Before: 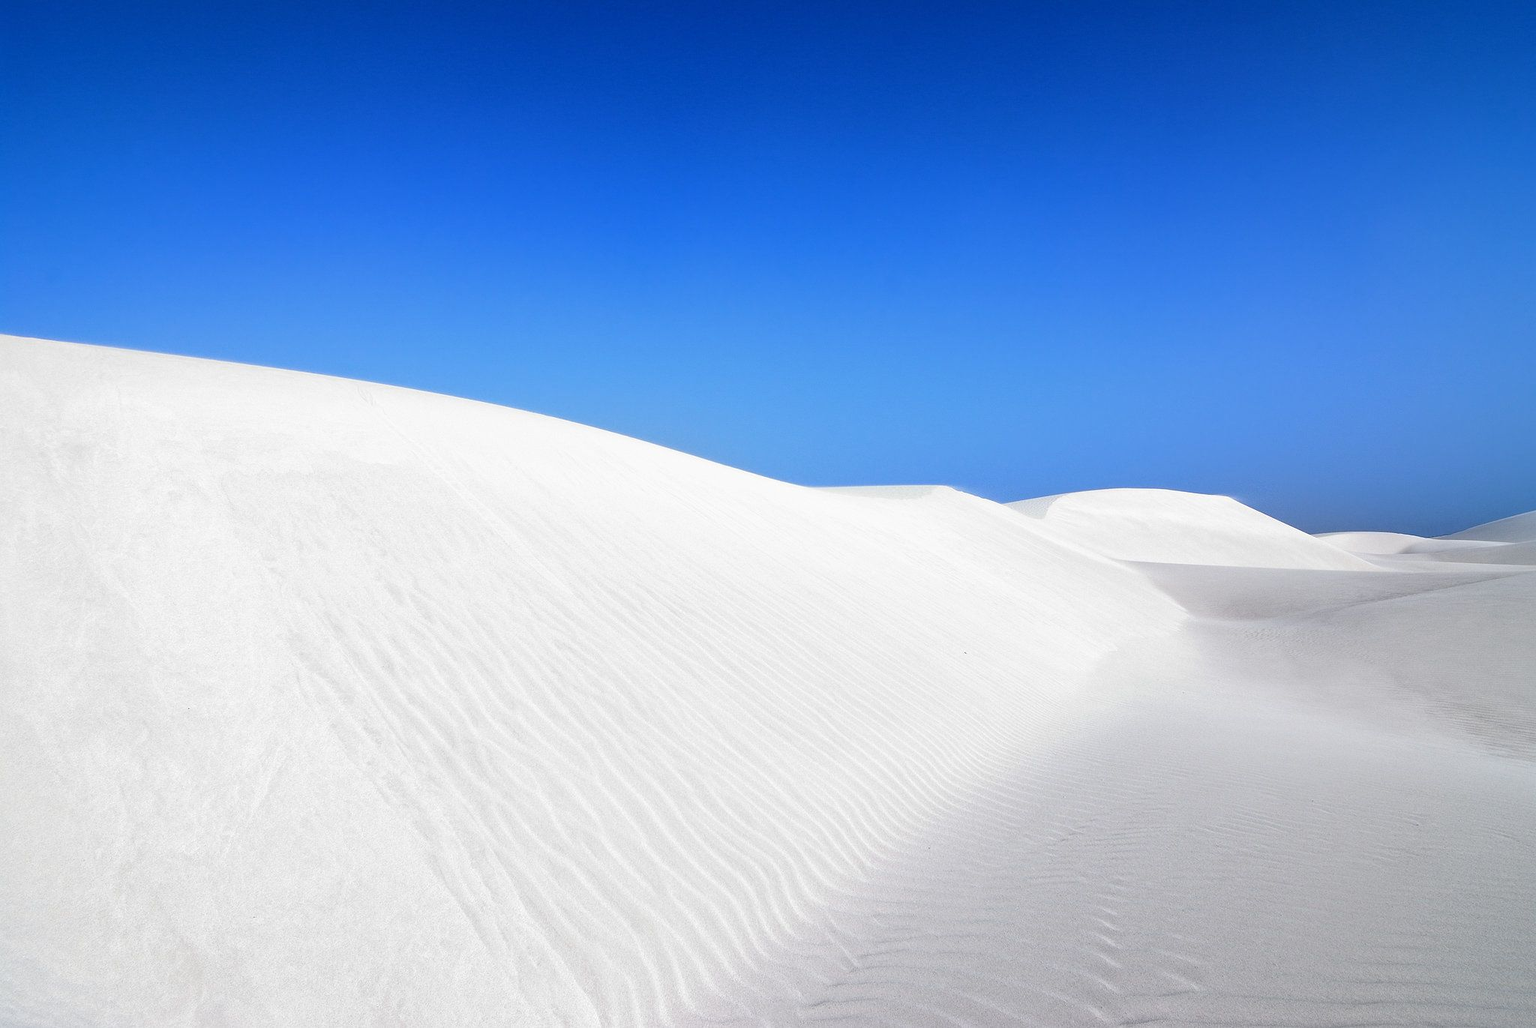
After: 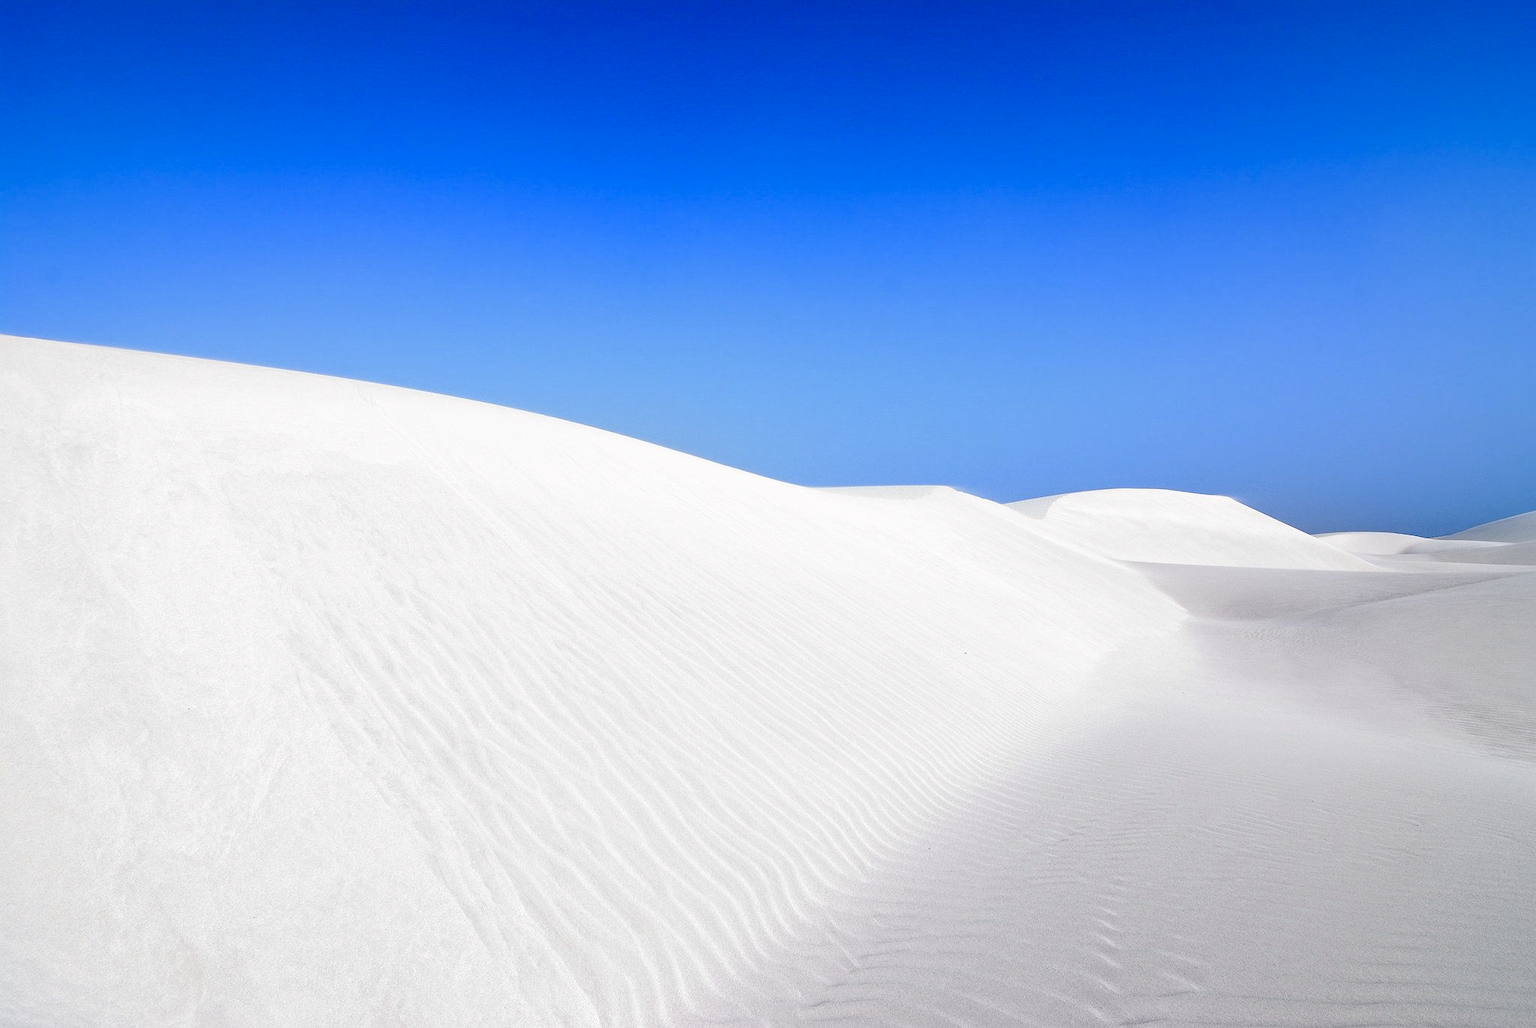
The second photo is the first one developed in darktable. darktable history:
exposure: exposure 0.3 EV, compensate highlight preservation false
color balance rgb: shadows lift › chroma 1%, shadows lift › hue 113°, highlights gain › chroma 0.2%, highlights gain › hue 333°, perceptual saturation grading › global saturation 20%, perceptual saturation grading › highlights -50%, perceptual saturation grading › shadows 25%, contrast -10%
